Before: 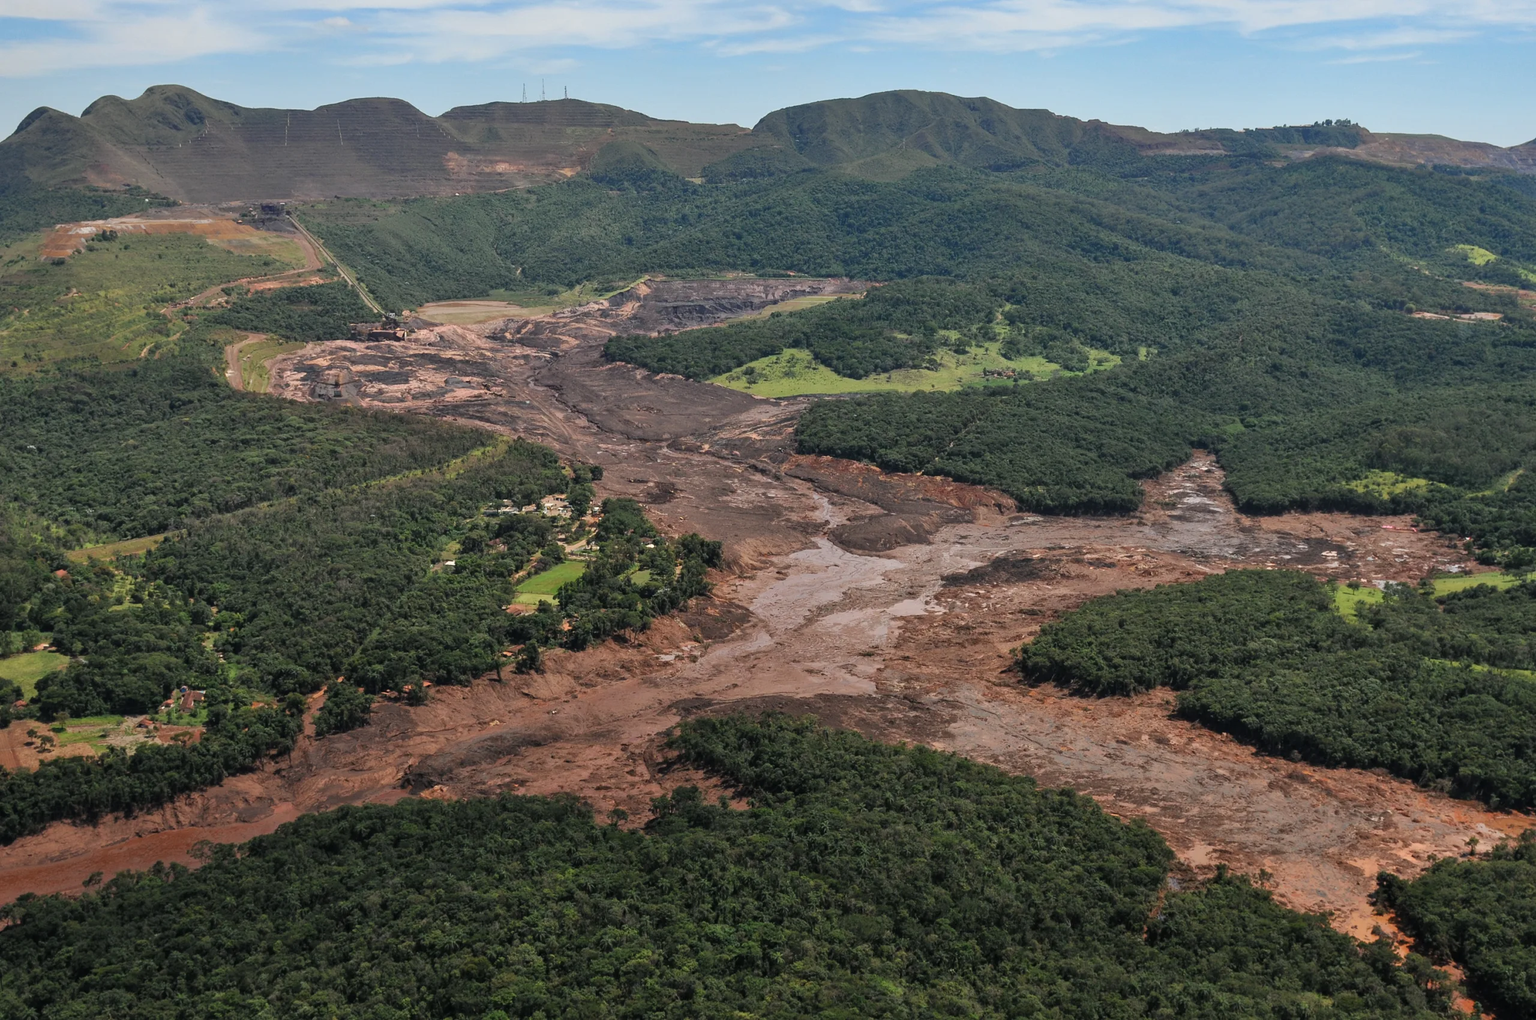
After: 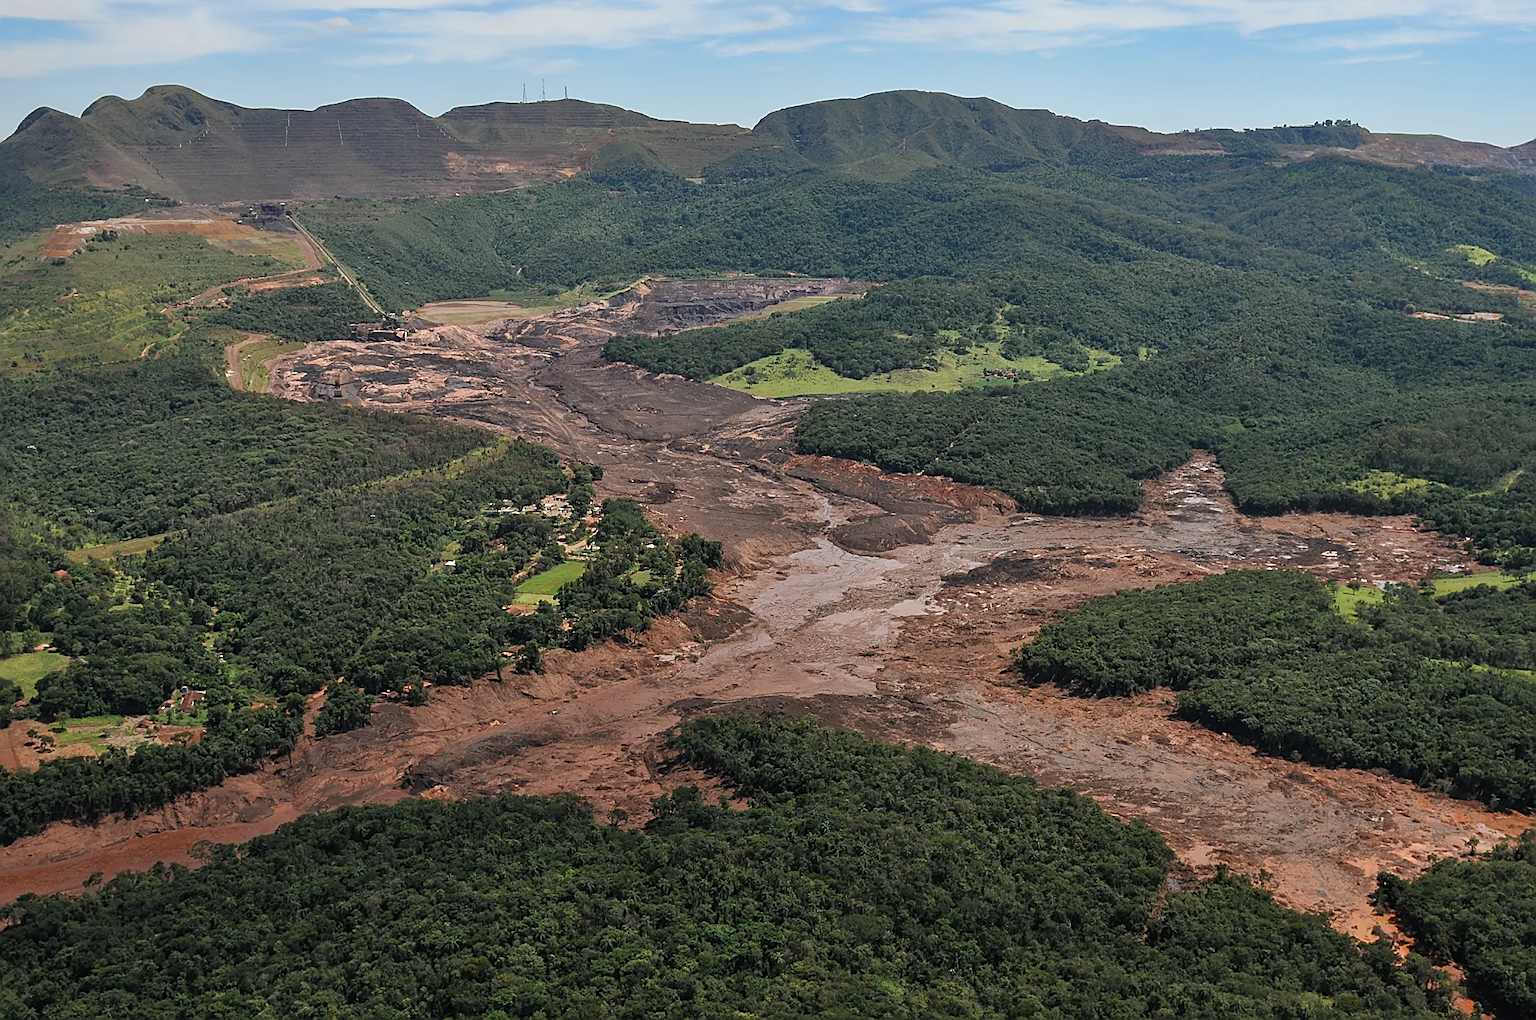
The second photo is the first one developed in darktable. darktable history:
sharpen: amount 0.907
